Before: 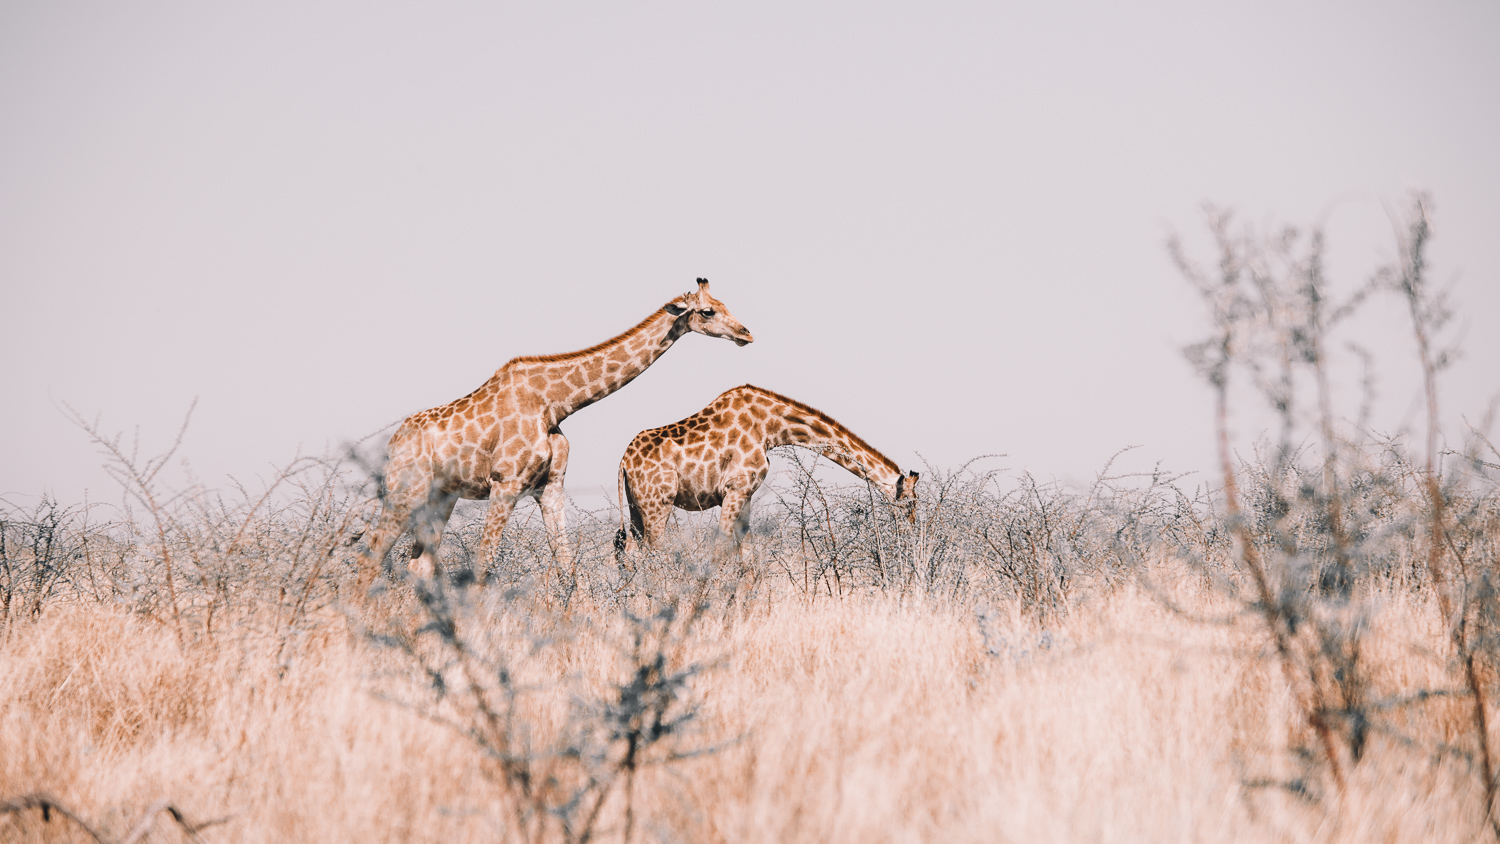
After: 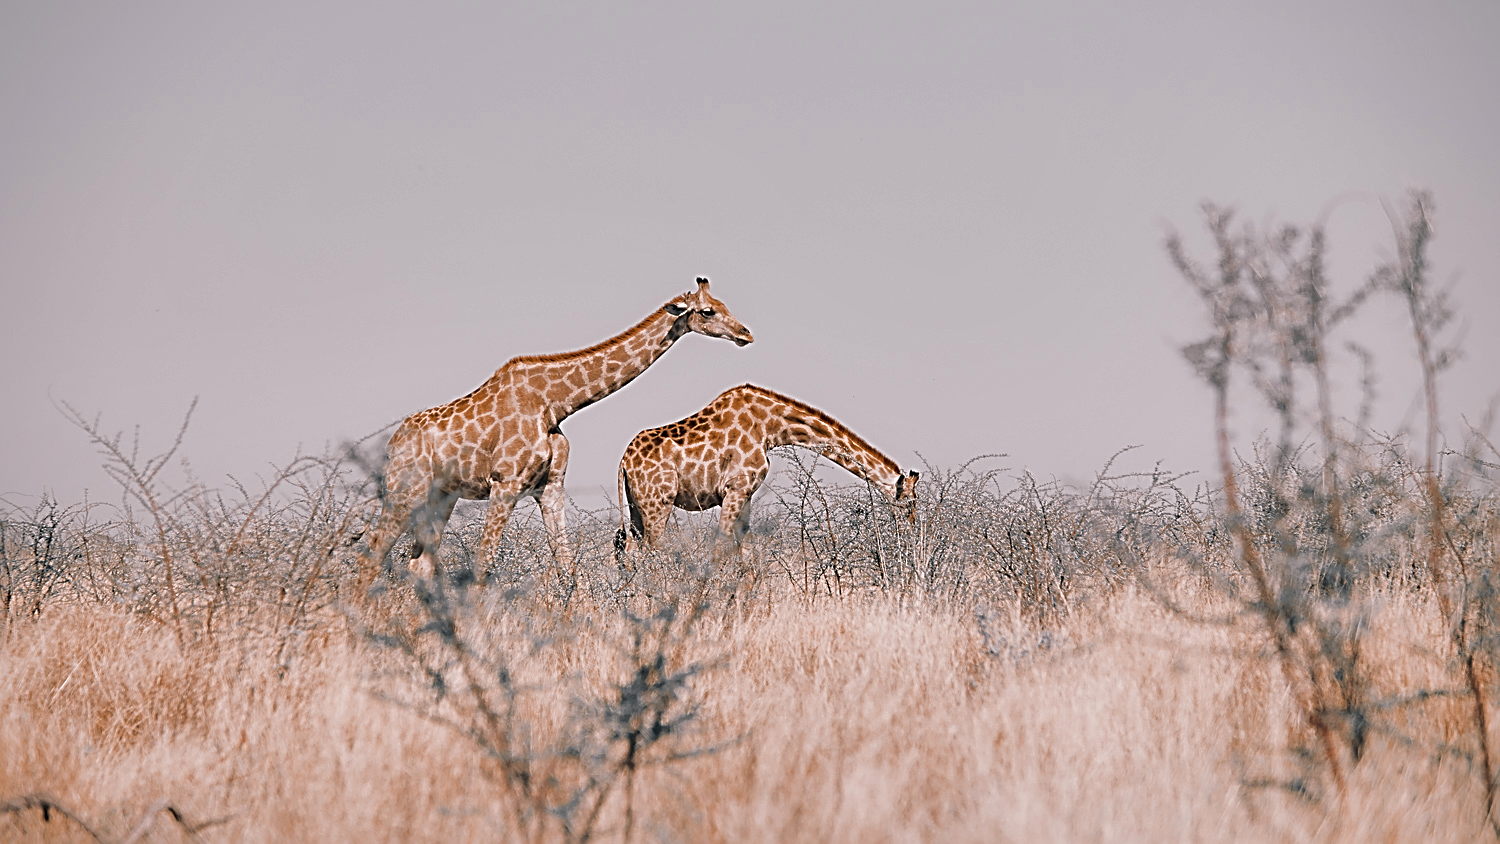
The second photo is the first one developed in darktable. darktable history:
sharpen: radius 2.608, amount 0.698
shadows and highlights: shadows 40.16, highlights -59.78
